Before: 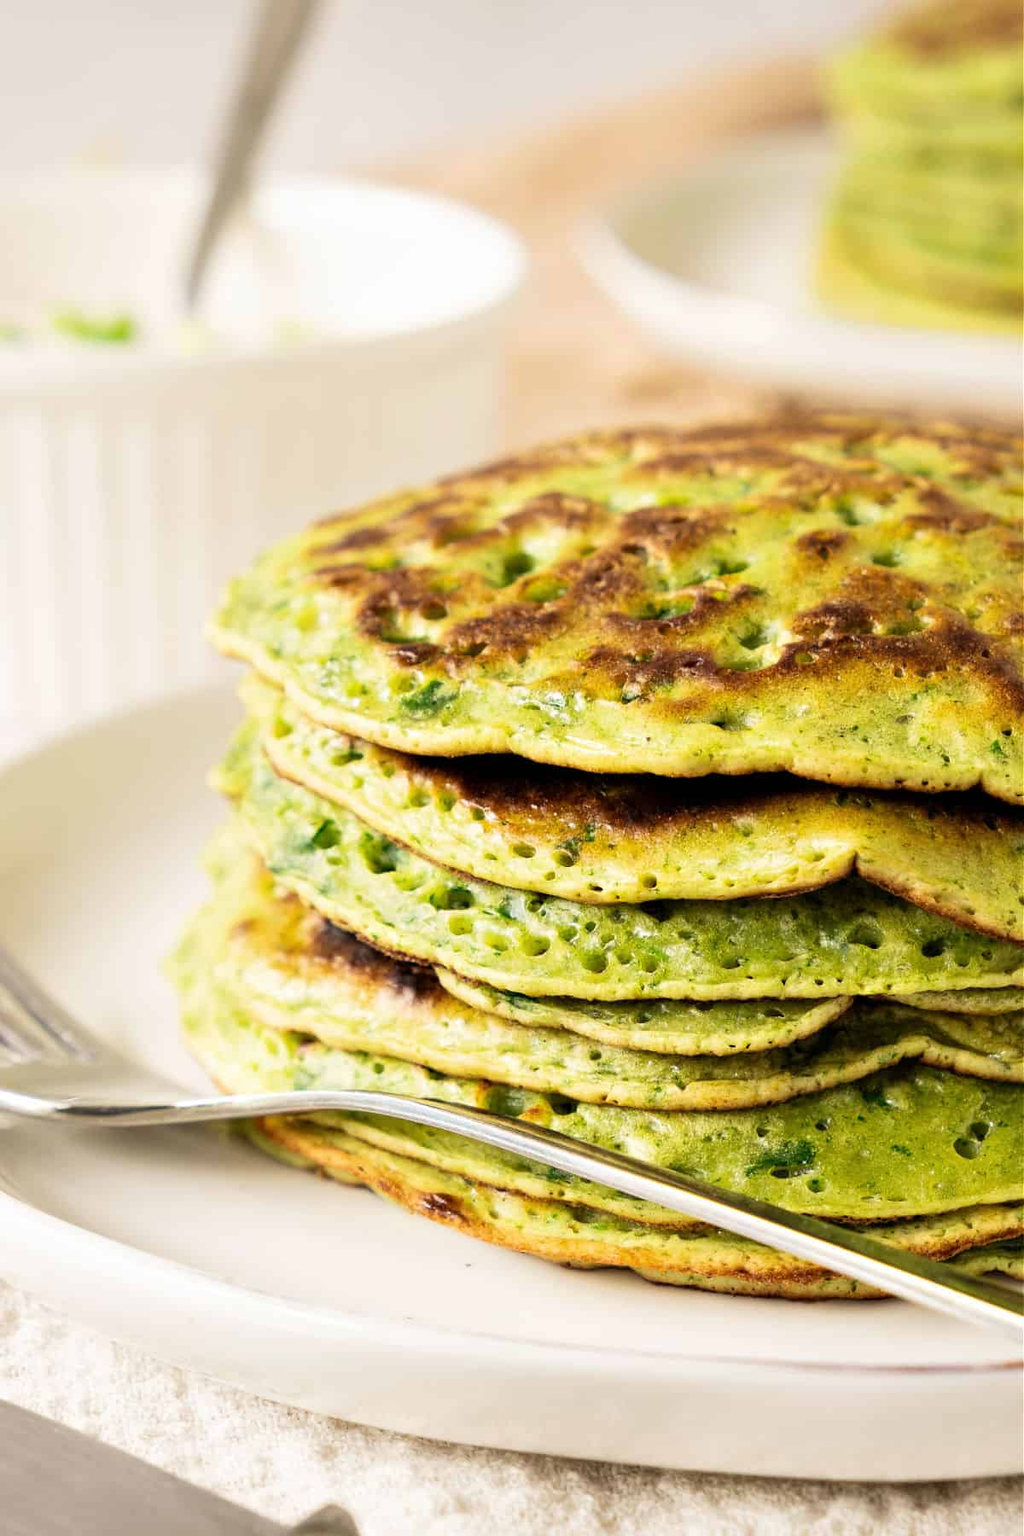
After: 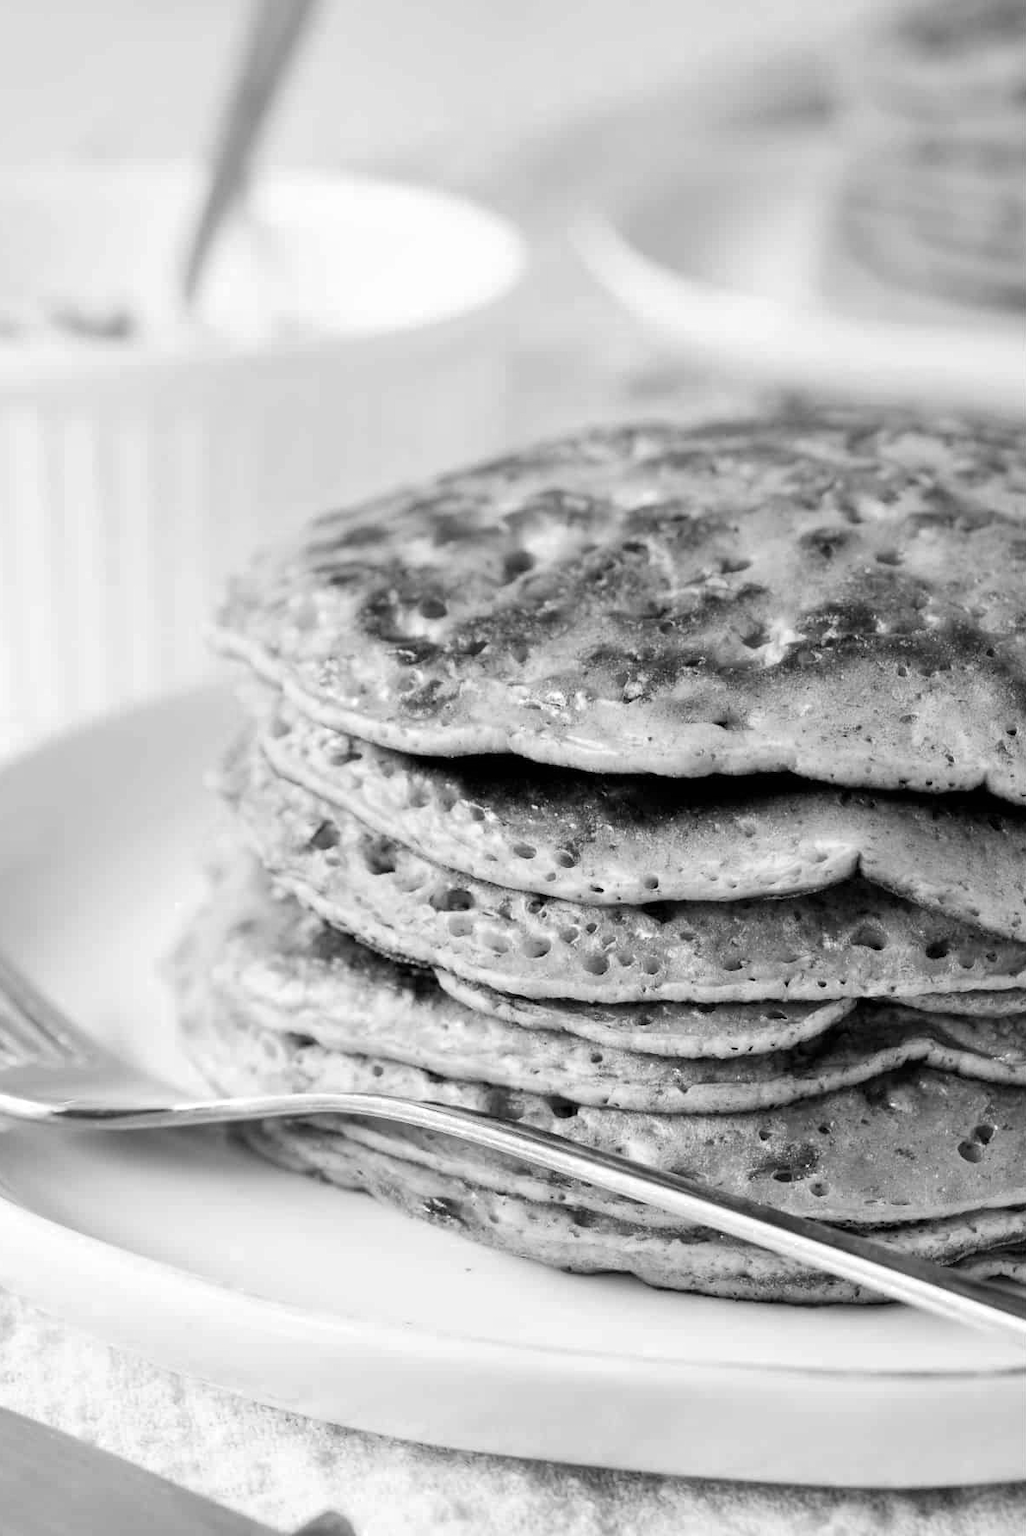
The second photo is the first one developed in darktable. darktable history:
color zones: curves: ch0 [(0, 0.613) (0.01, 0.613) (0.245, 0.448) (0.498, 0.529) (0.642, 0.665) (0.879, 0.777) (0.99, 0.613)]; ch1 [(0, 0) (0.143, 0) (0.286, 0) (0.429, 0) (0.571, 0) (0.714, 0) (0.857, 0)]
crop: left 0.44%, top 0.479%, right 0.181%, bottom 0.375%
